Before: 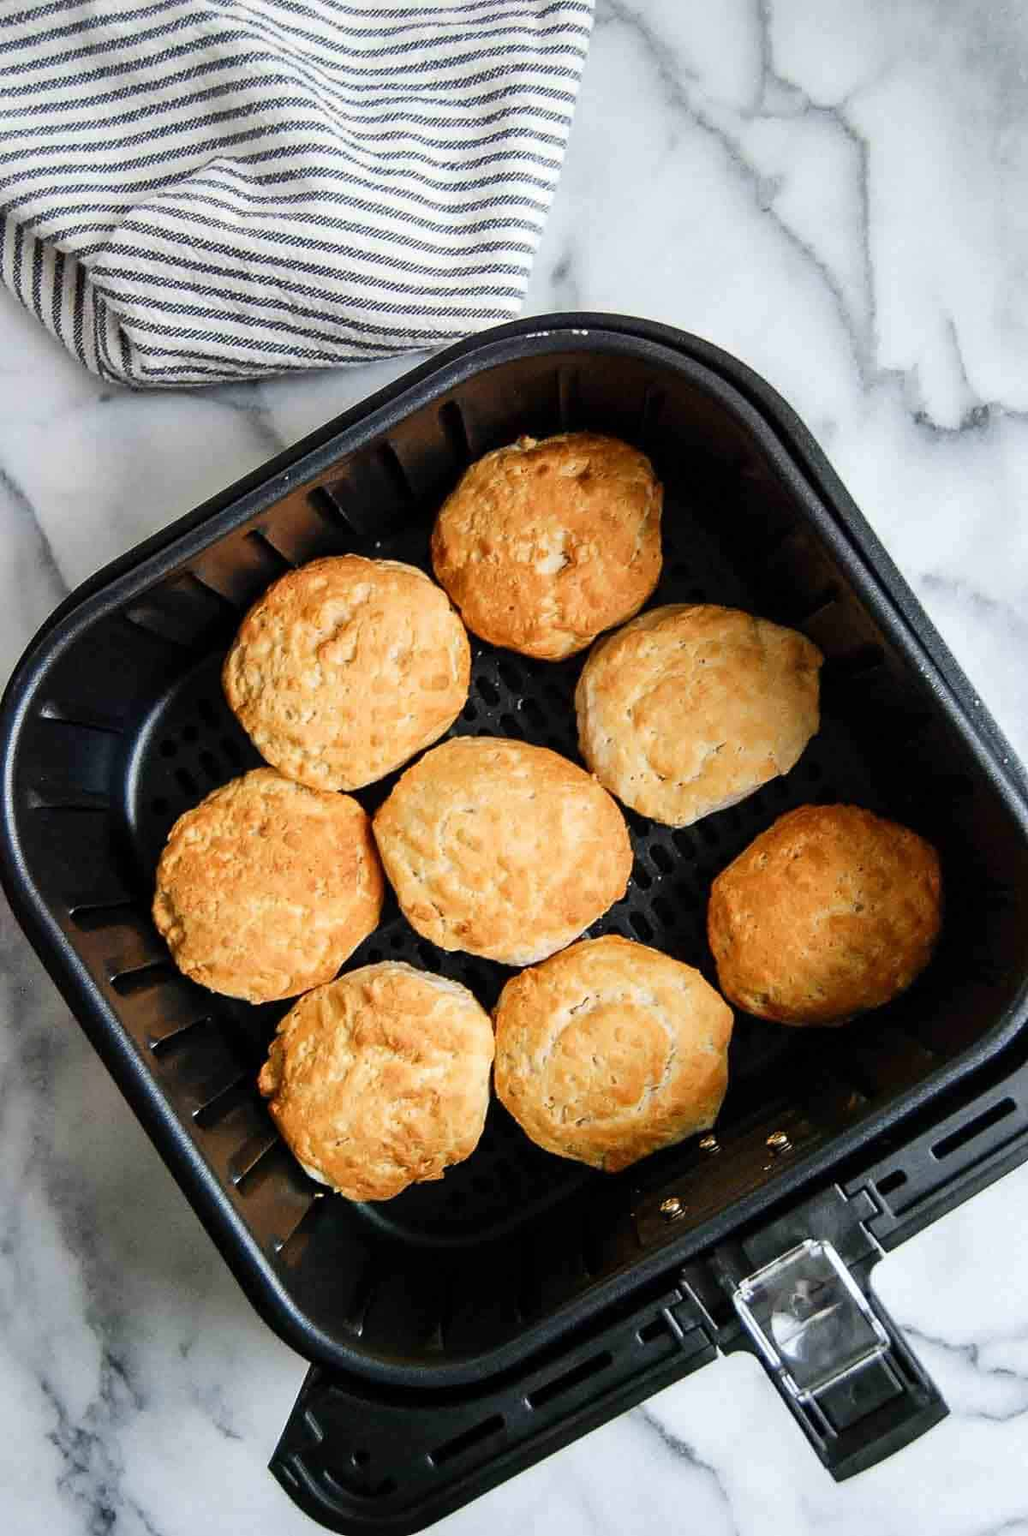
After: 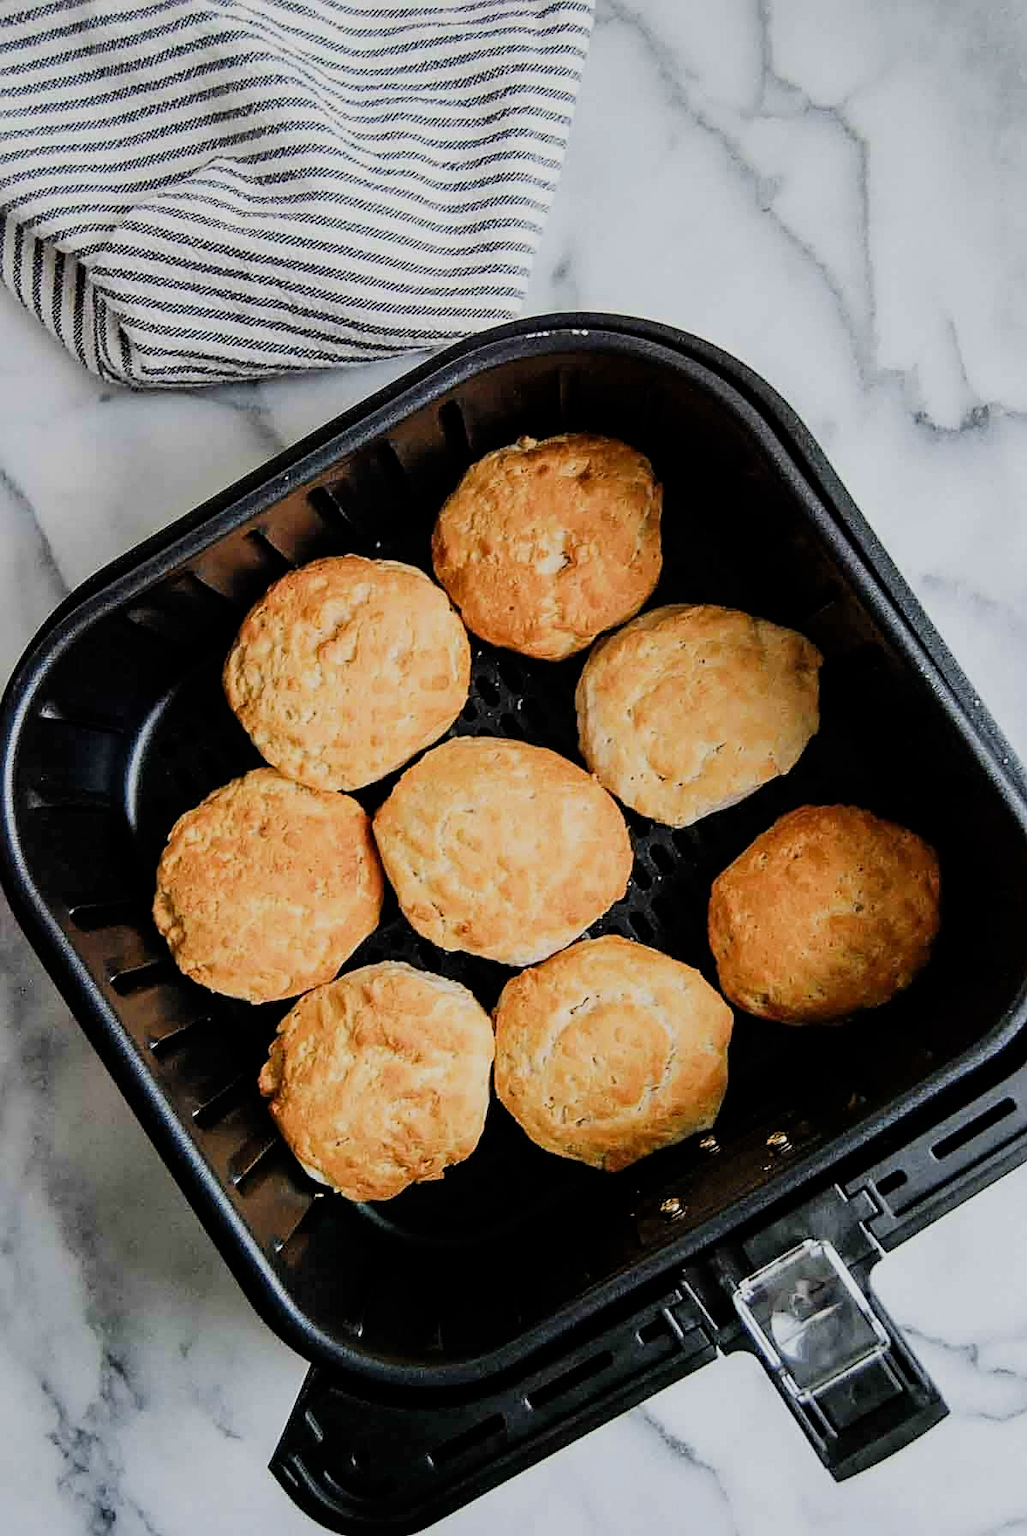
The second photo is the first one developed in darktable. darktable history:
sharpen: on, module defaults
filmic rgb: black relative exposure -7.65 EV, white relative exposure 4.56 EV, threshold 3.01 EV, structure ↔ texture 99.22%, hardness 3.61, enable highlight reconstruction true
